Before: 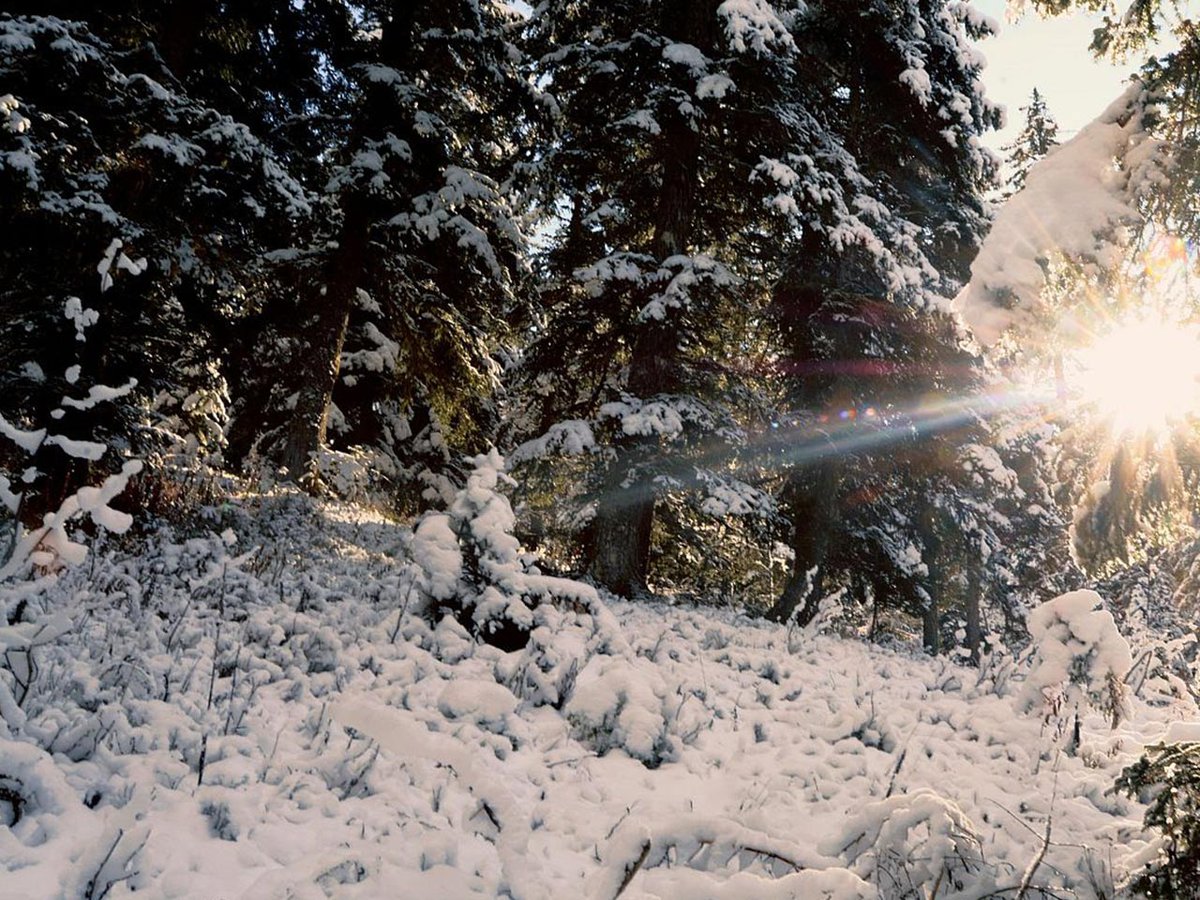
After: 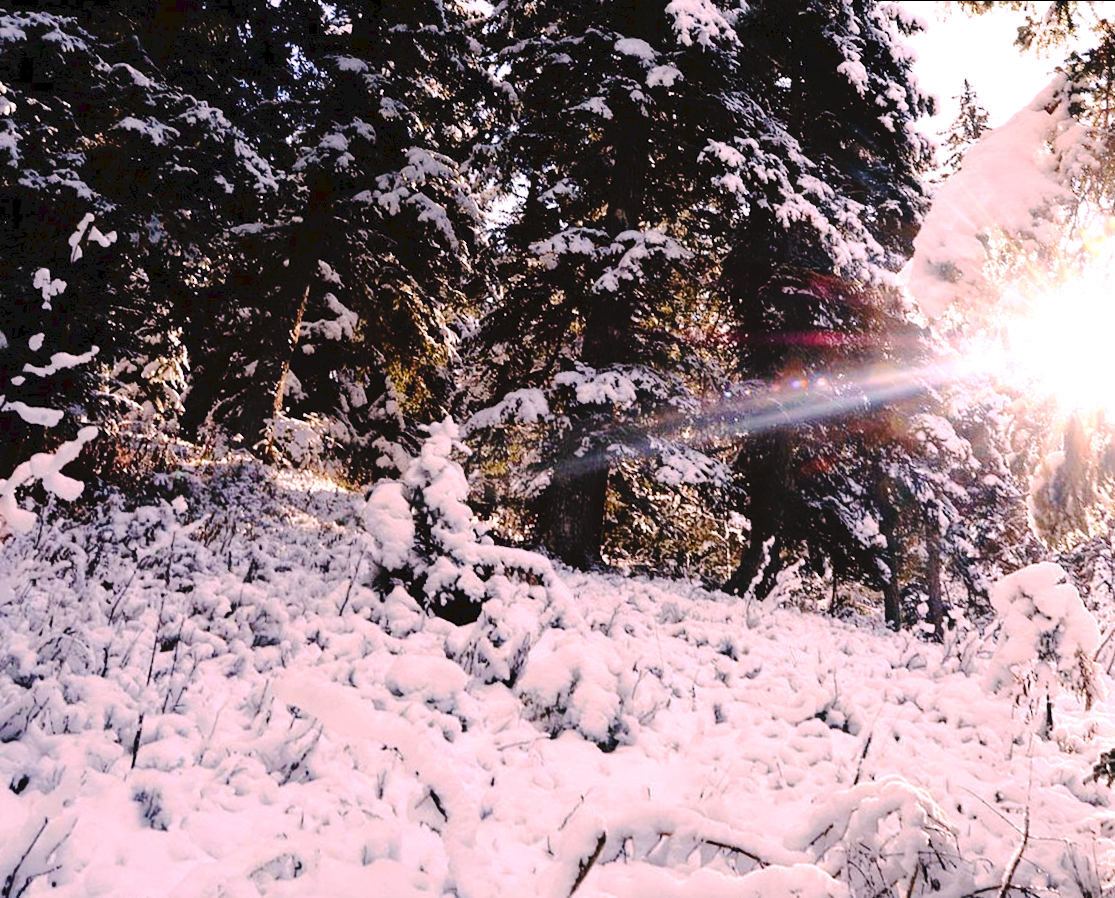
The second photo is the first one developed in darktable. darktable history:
white balance: red 1.188, blue 1.11
tone equalizer: -8 EV -0.417 EV, -7 EV -0.389 EV, -6 EV -0.333 EV, -5 EV -0.222 EV, -3 EV 0.222 EV, -2 EV 0.333 EV, -1 EV 0.389 EV, +0 EV 0.417 EV, edges refinement/feathering 500, mask exposure compensation -1.57 EV, preserve details no
rotate and perspective: rotation 0.215°, lens shift (vertical) -0.139, crop left 0.069, crop right 0.939, crop top 0.002, crop bottom 0.996
tone curve: curves: ch0 [(0, 0) (0.003, 0.057) (0.011, 0.061) (0.025, 0.065) (0.044, 0.075) (0.069, 0.082) (0.1, 0.09) (0.136, 0.102) (0.177, 0.145) (0.224, 0.195) (0.277, 0.27) (0.335, 0.374) (0.399, 0.486) (0.468, 0.578) (0.543, 0.652) (0.623, 0.717) (0.709, 0.778) (0.801, 0.837) (0.898, 0.909) (1, 1)], preserve colors none
